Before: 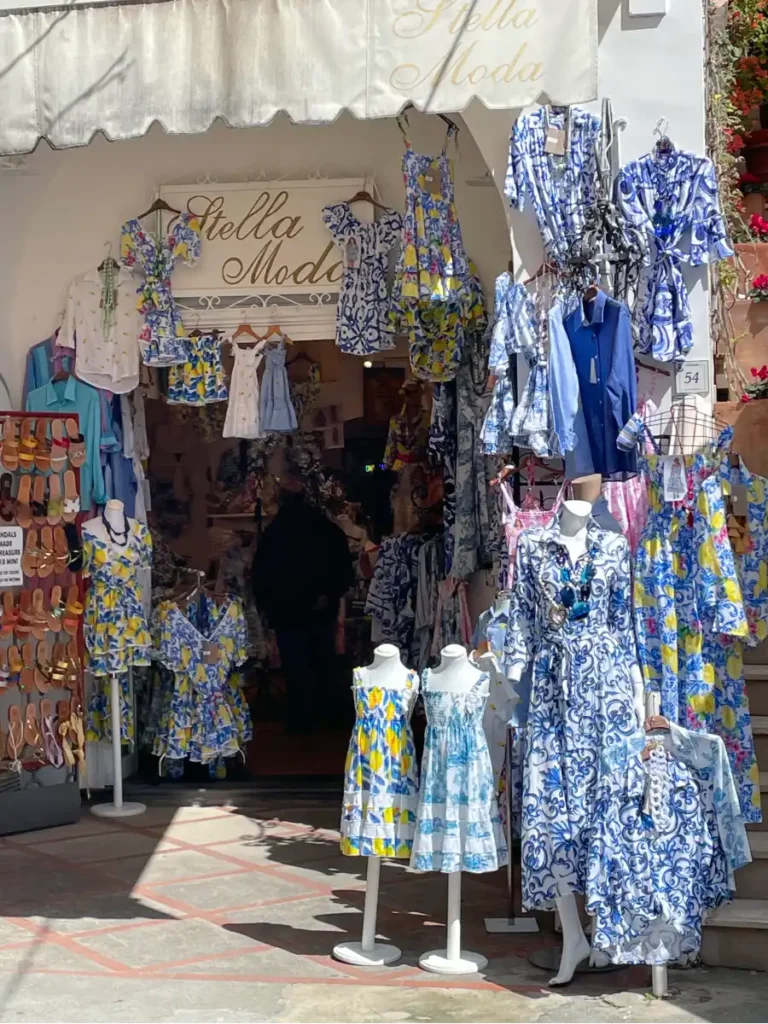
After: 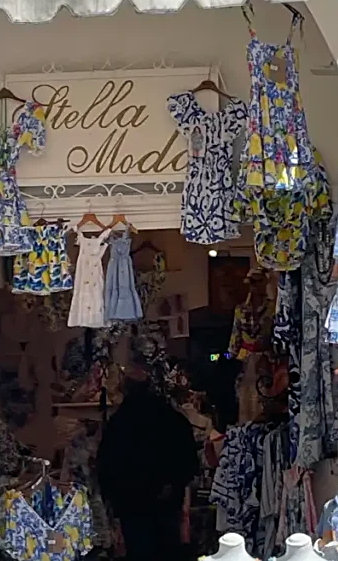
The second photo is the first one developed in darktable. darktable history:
sharpen: on, module defaults
crop: left 20.248%, top 10.86%, right 35.675%, bottom 34.321%
exposure: exposure -0.116 EV, compensate exposure bias true, compensate highlight preservation false
